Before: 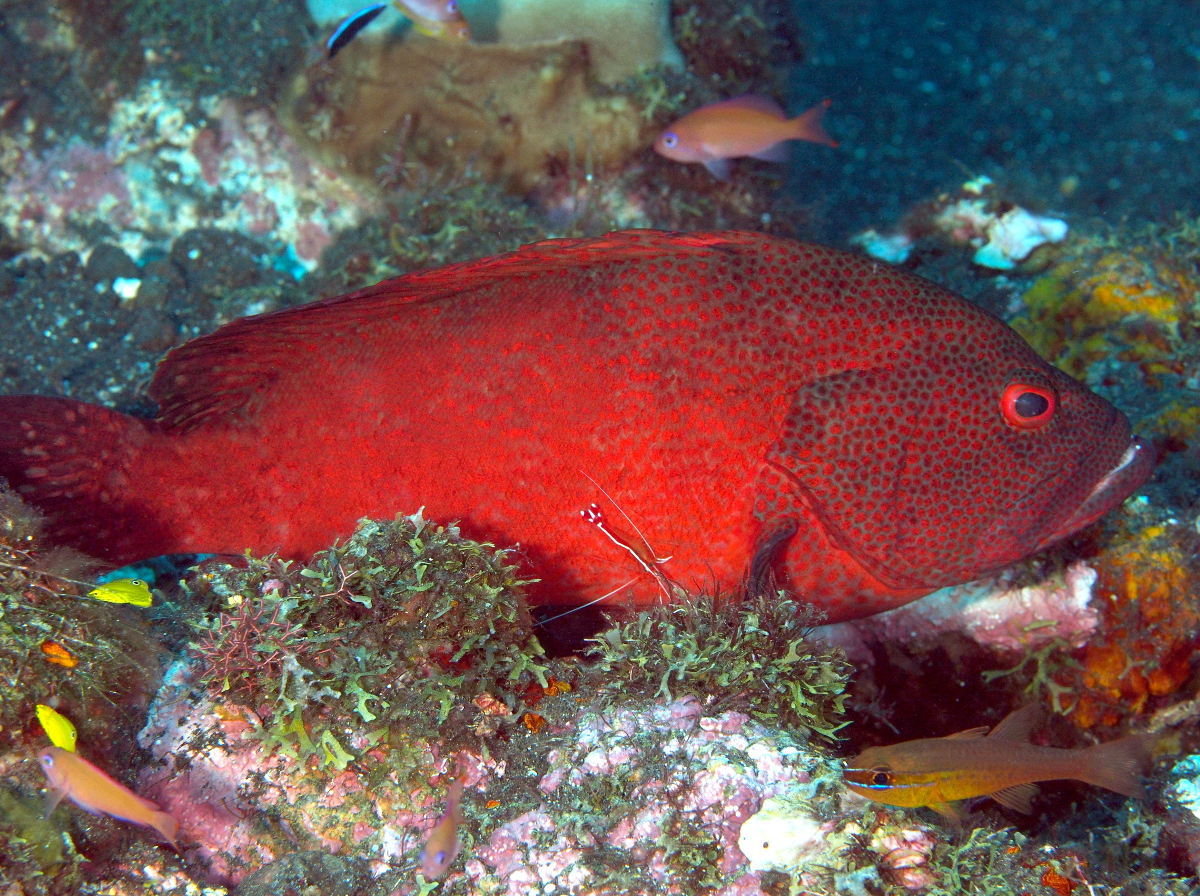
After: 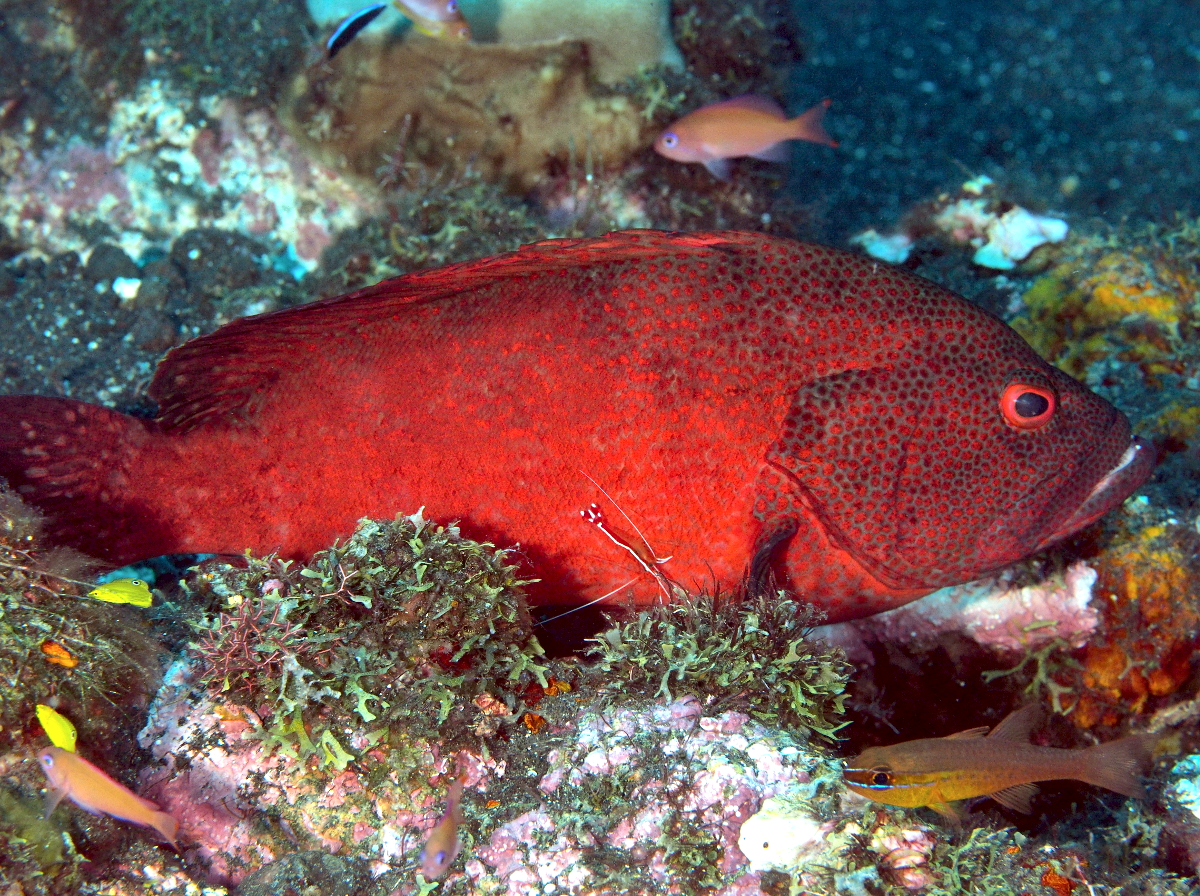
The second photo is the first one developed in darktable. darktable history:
local contrast: mode bilateral grid, contrast 25, coarseness 61, detail 151%, midtone range 0.2
